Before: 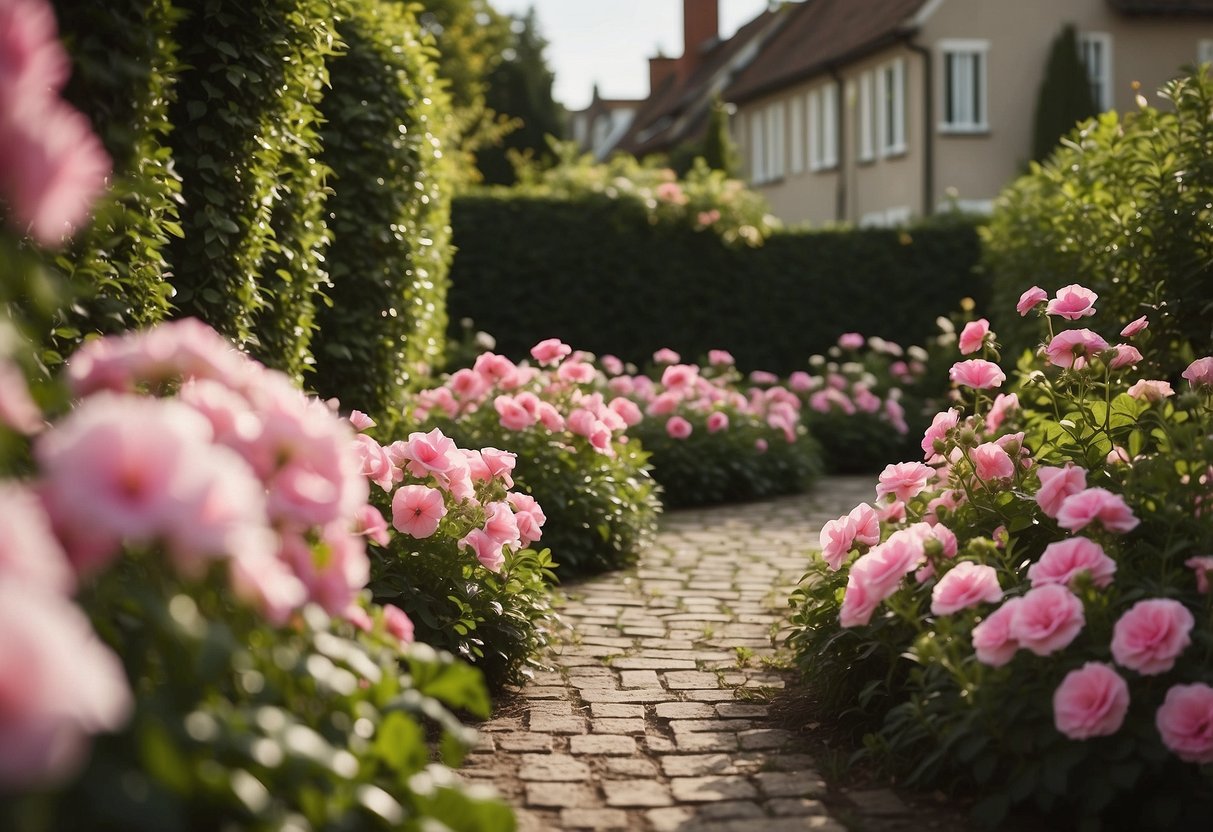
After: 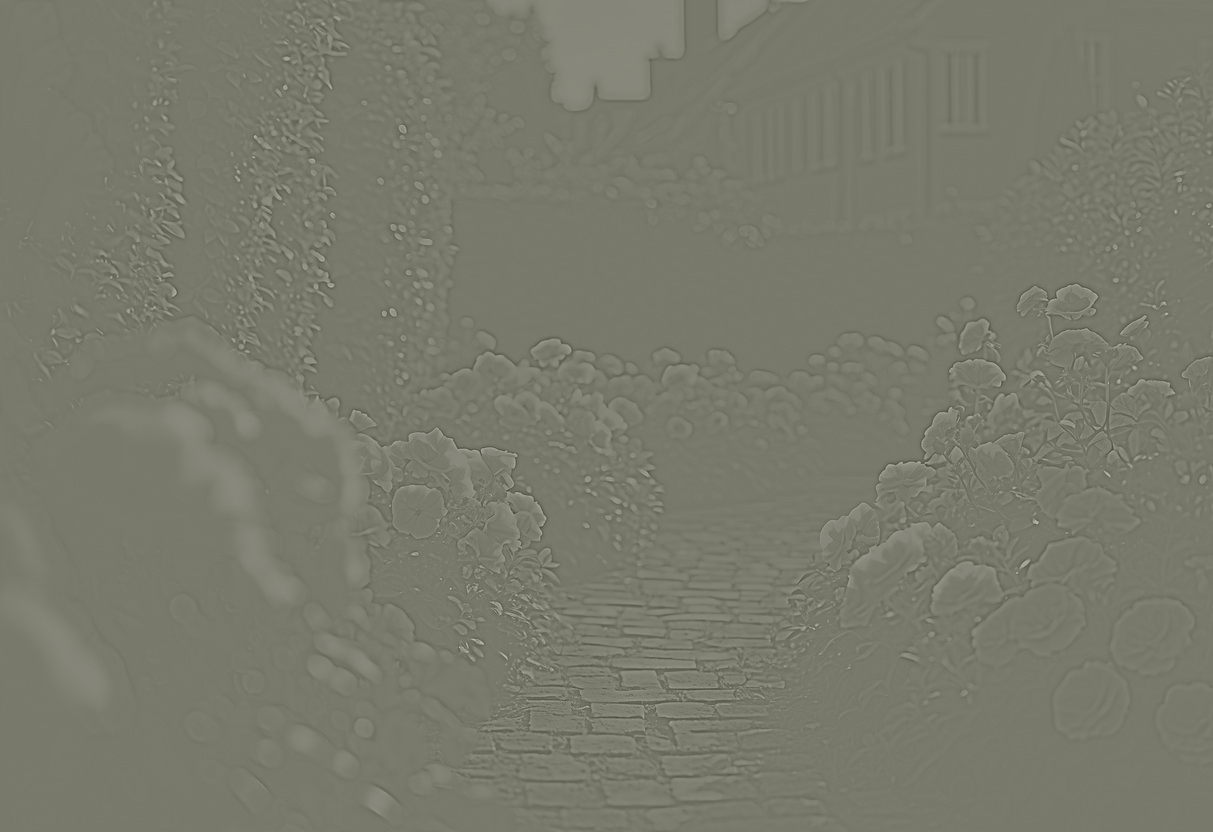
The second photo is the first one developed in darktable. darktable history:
tone equalizer: -8 EV -1.84 EV, -7 EV -1.16 EV, -6 EV -1.62 EV, smoothing diameter 25%, edges refinement/feathering 10, preserve details guided filter
graduated density: density 0.38 EV, hardness 21%, rotation -6.11°, saturation 32%
bloom: size 9%, threshold 100%, strength 7%
exposure: black level correction 0, exposure 1.1 EV, compensate highlight preservation false
color balance: mode lift, gamma, gain (sRGB), lift [1.04, 1, 1, 0.97], gamma [1.01, 1, 1, 0.97], gain [0.96, 1, 1, 0.97]
color balance rgb: perceptual saturation grading › global saturation 20%, perceptual saturation grading › highlights -25%, perceptual saturation grading › shadows 50%
highpass: sharpness 5.84%, contrast boost 8.44%
